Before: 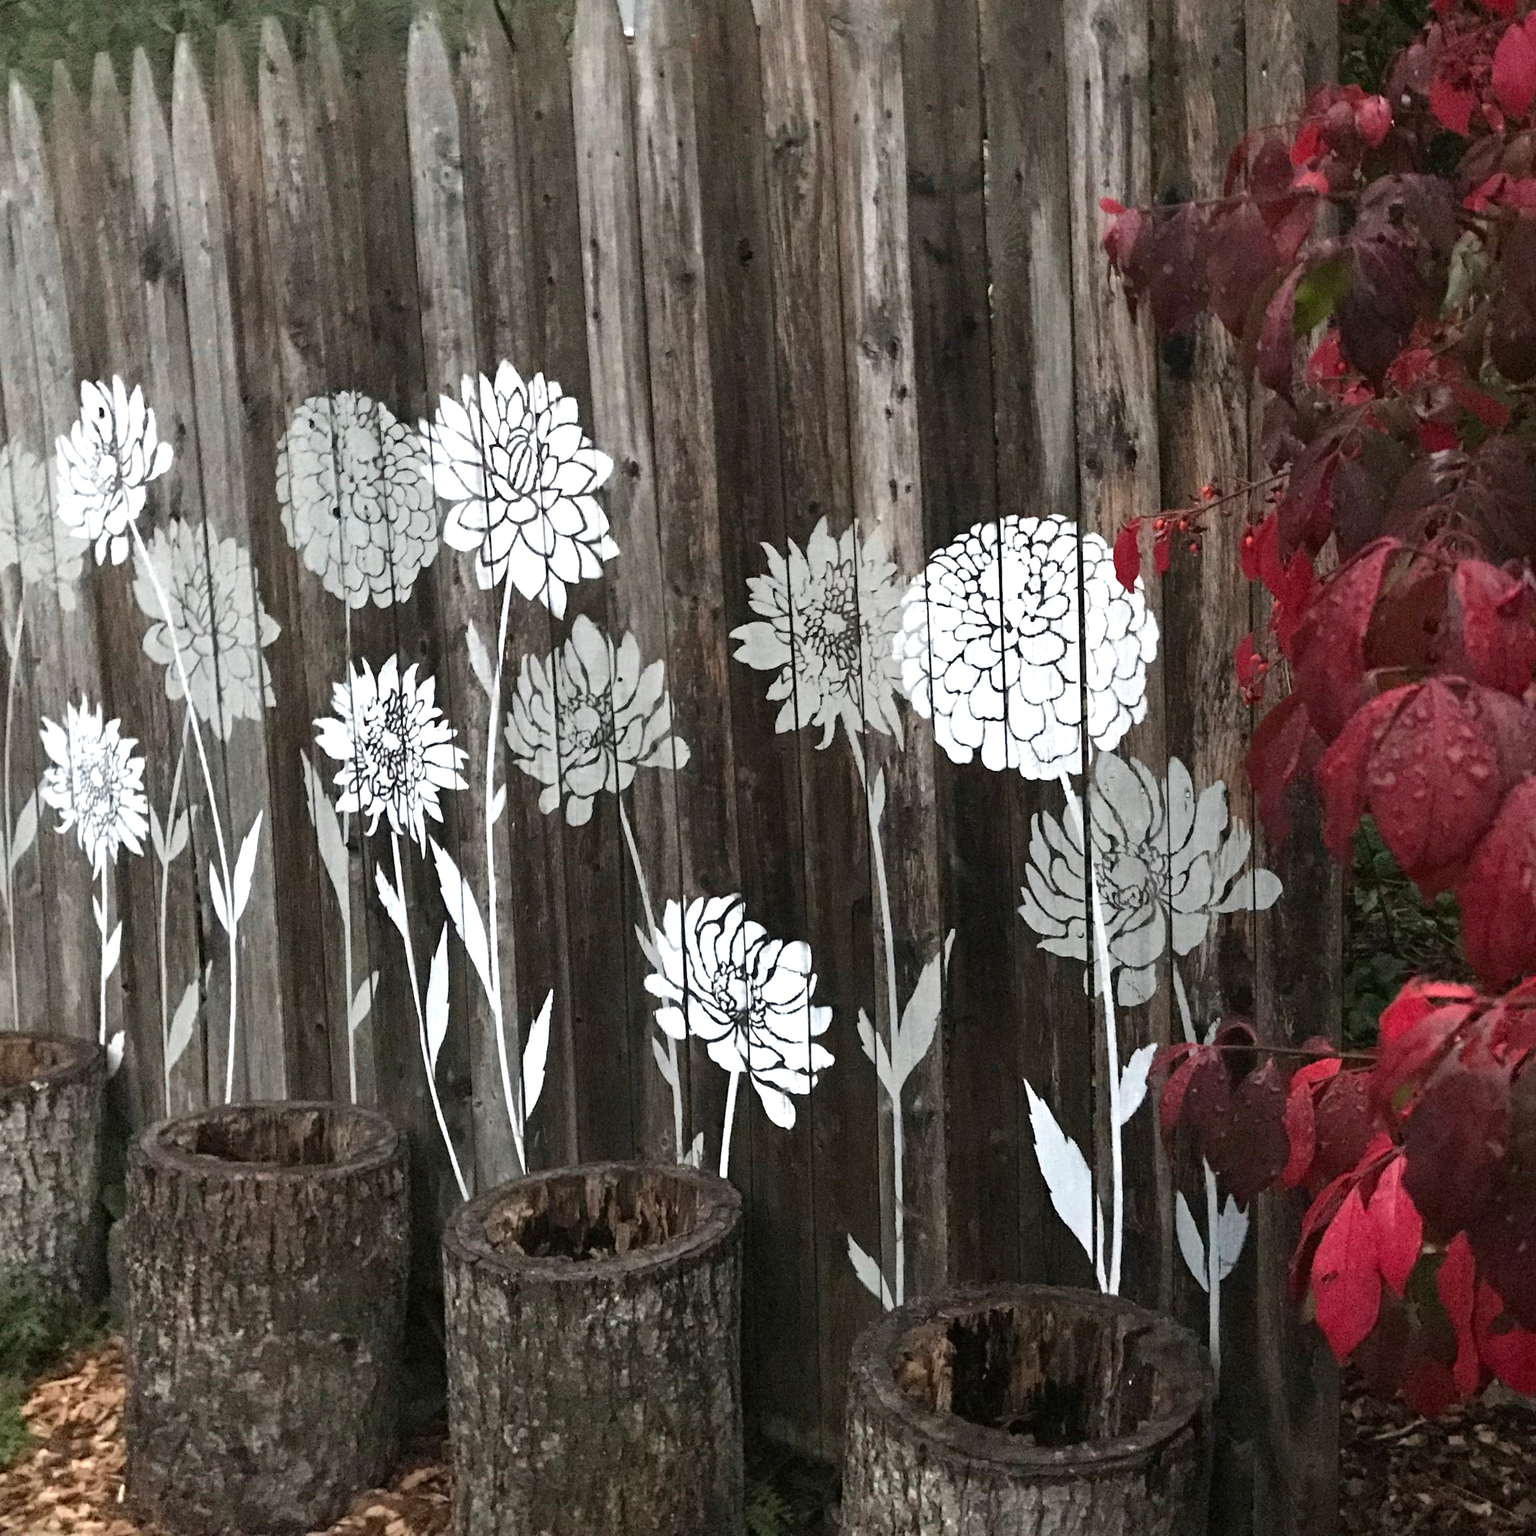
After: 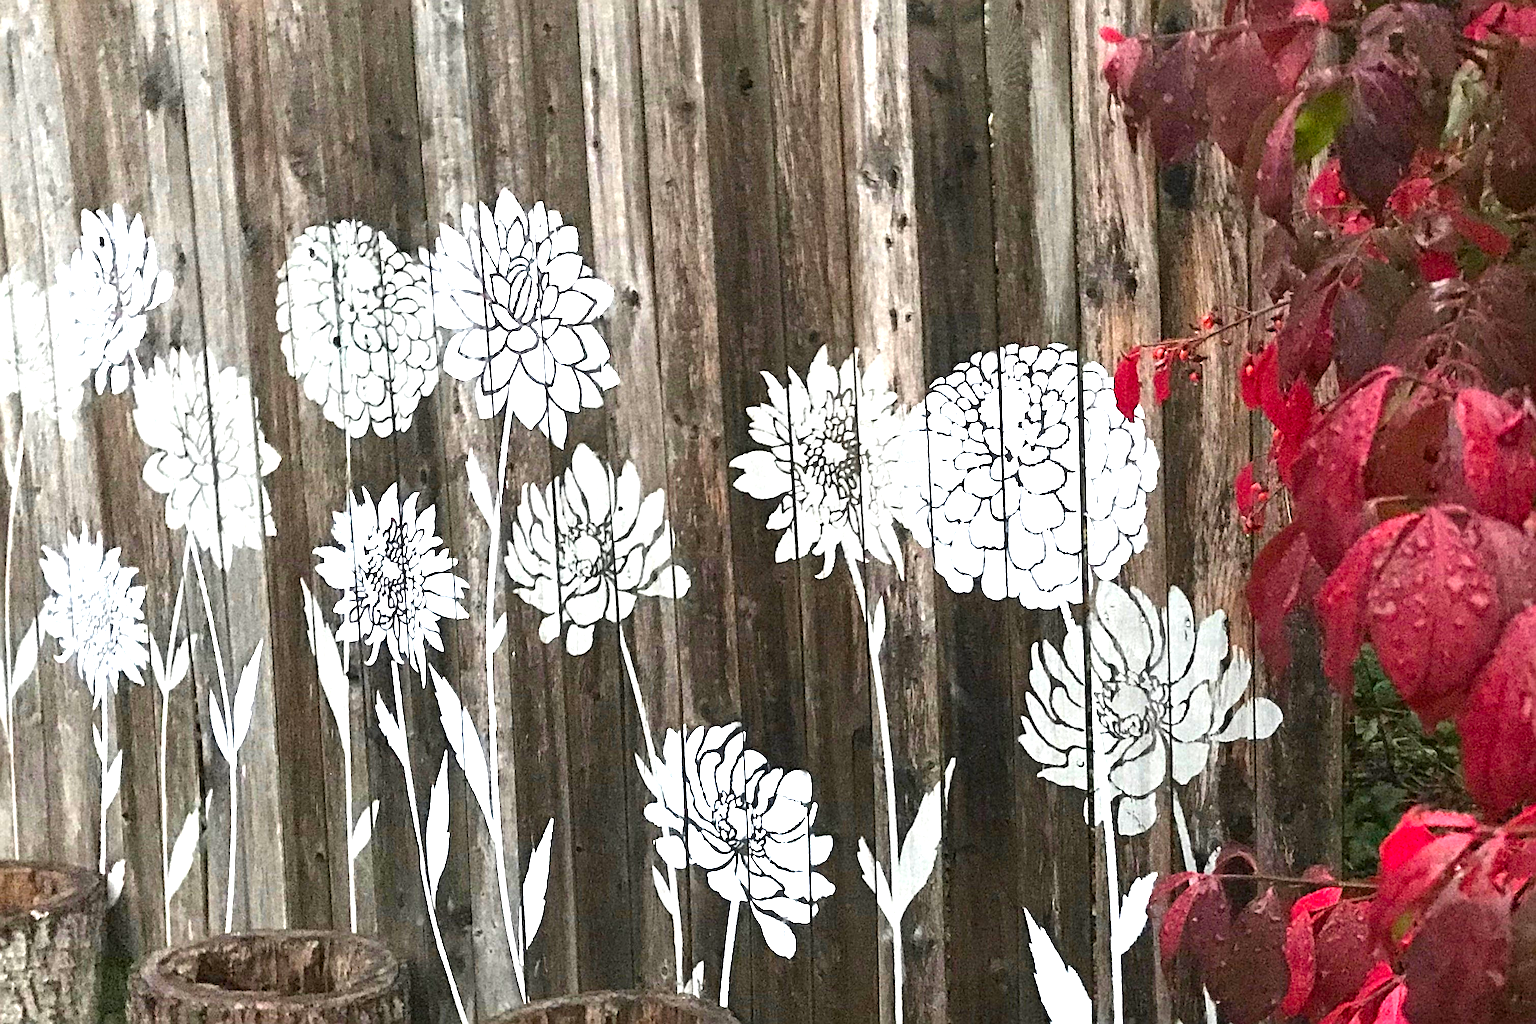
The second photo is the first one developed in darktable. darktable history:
color balance rgb: perceptual saturation grading › global saturation 20%, global vibrance 20%
exposure: exposure 1.137 EV, compensate highlight preservation false
crop: top 11.166%, bottom 22.168%
sharpen: radius 3.119
